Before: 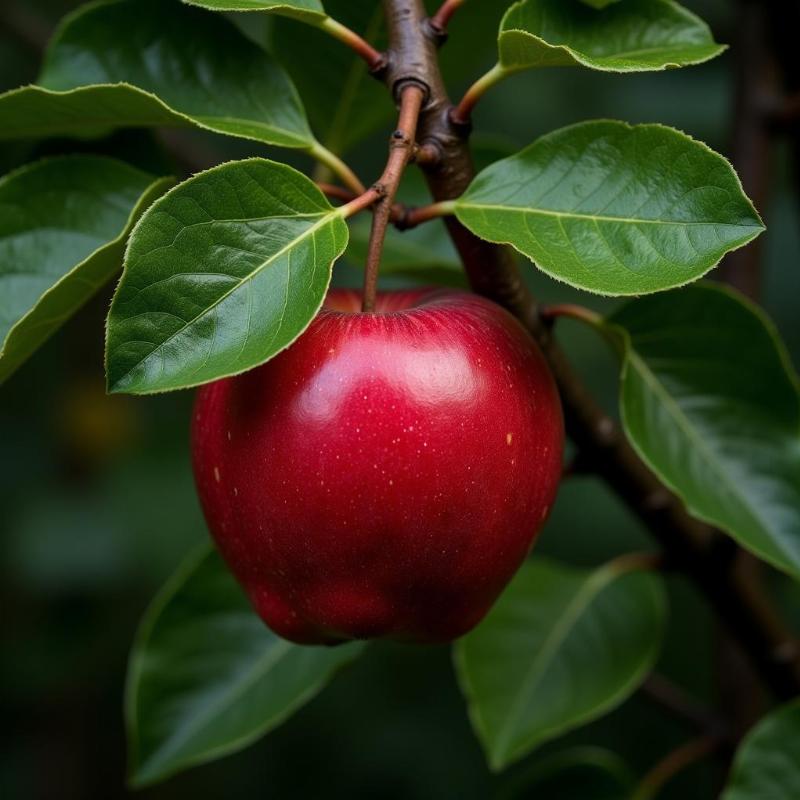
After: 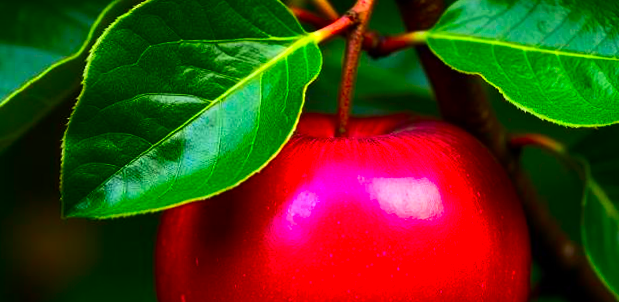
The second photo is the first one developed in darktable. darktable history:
rotate and perspective: rotation -0.013°, lens shift (vertical) -0.027, lens shift (horizontal) 0.178, crop left 0.016, crop right 0.989, crop top 0.082, crop bottom 0.918
crop: left 7.036%, top 18.398%, right 14.379%, bottom 40.043%
color correction: saturation 3
contrast brightness saturation: contrast 0.11, saturation -0.17
tone equalizer: -8 EV -0.75 EV, -7 EV -0.7 EV, -6 EV -0.6 EV, -5 EV -0.4 EV, -3 EV 0.4 EV, -2 EV 0.6 EV, -1 EV 0.7 EV, +0 EV 0.75 EV, edges refinement/feathering 500, mask exposure compensation -1.57 EV, preserve details no
